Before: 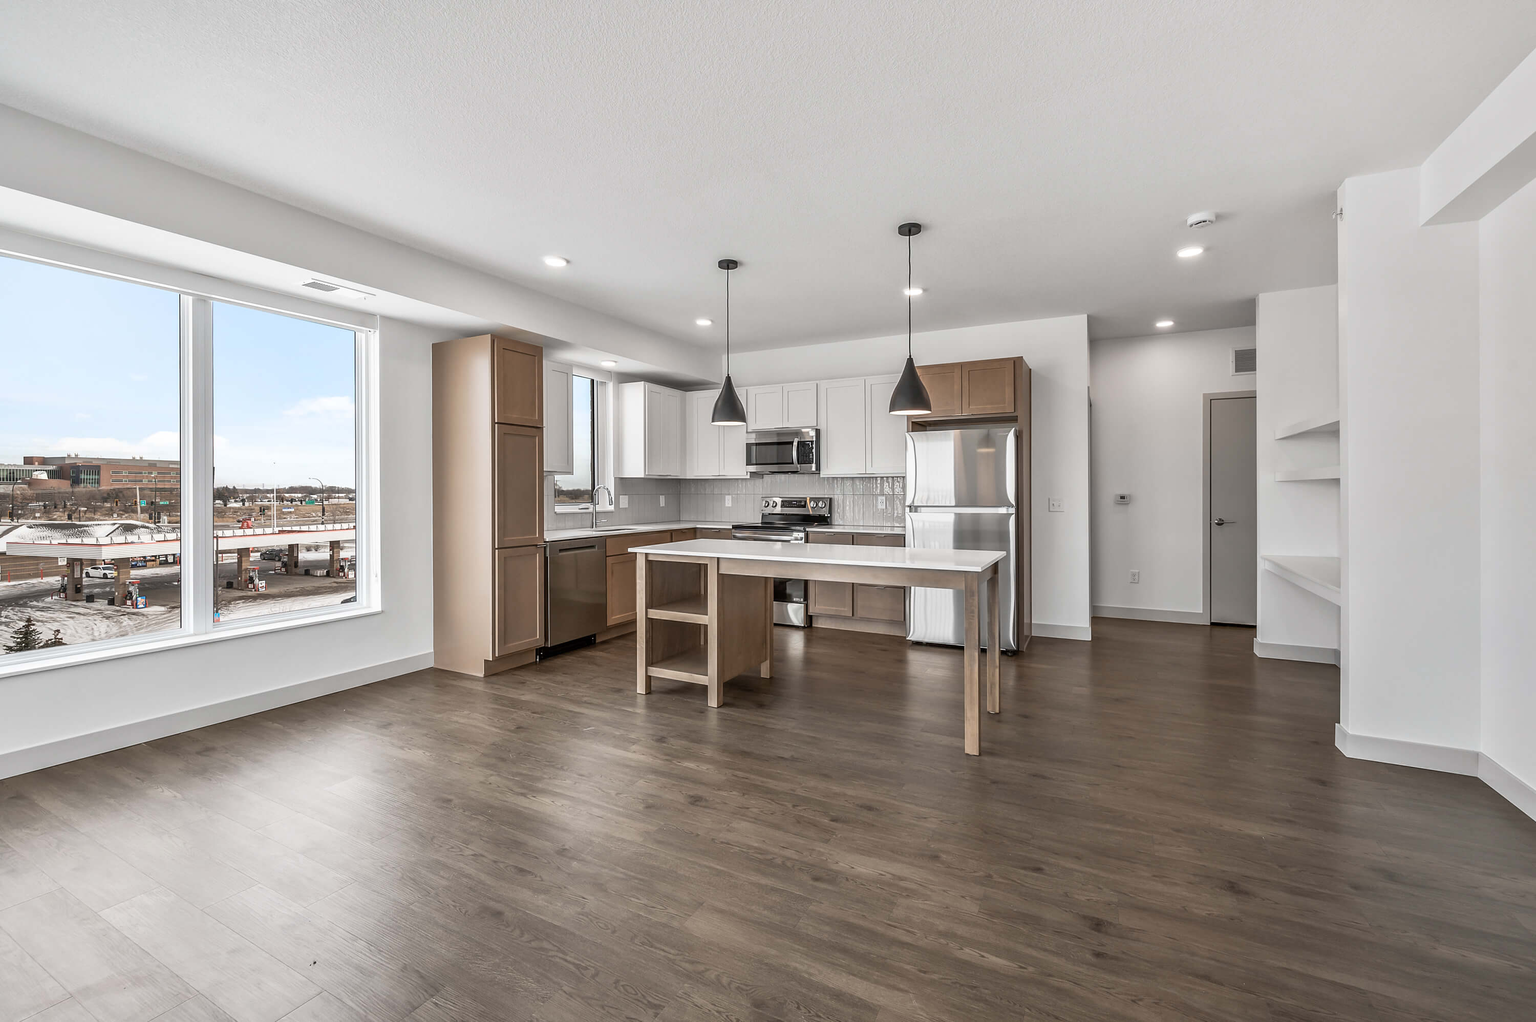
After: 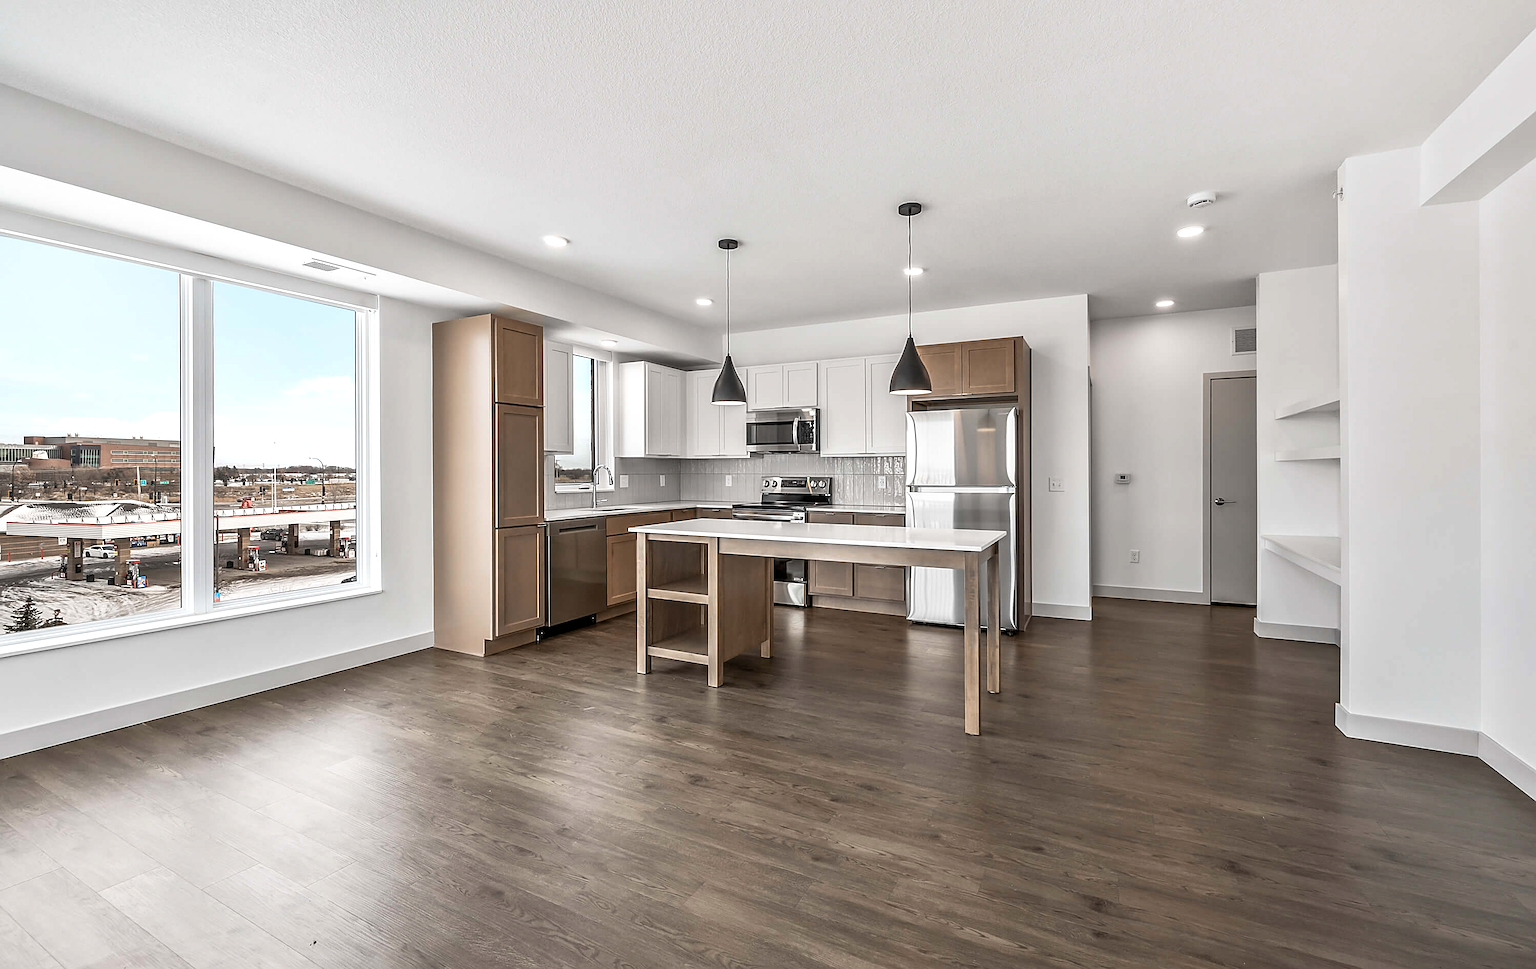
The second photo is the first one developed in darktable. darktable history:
crop and rotate: top 2.019%, bottom 3.119%
sharpen: on, module defaults
levels: black 8.55%, levels [0.016, 0.484, 0.953]
contrast brightness saturation: contrast 0.085, saturation 0.02
